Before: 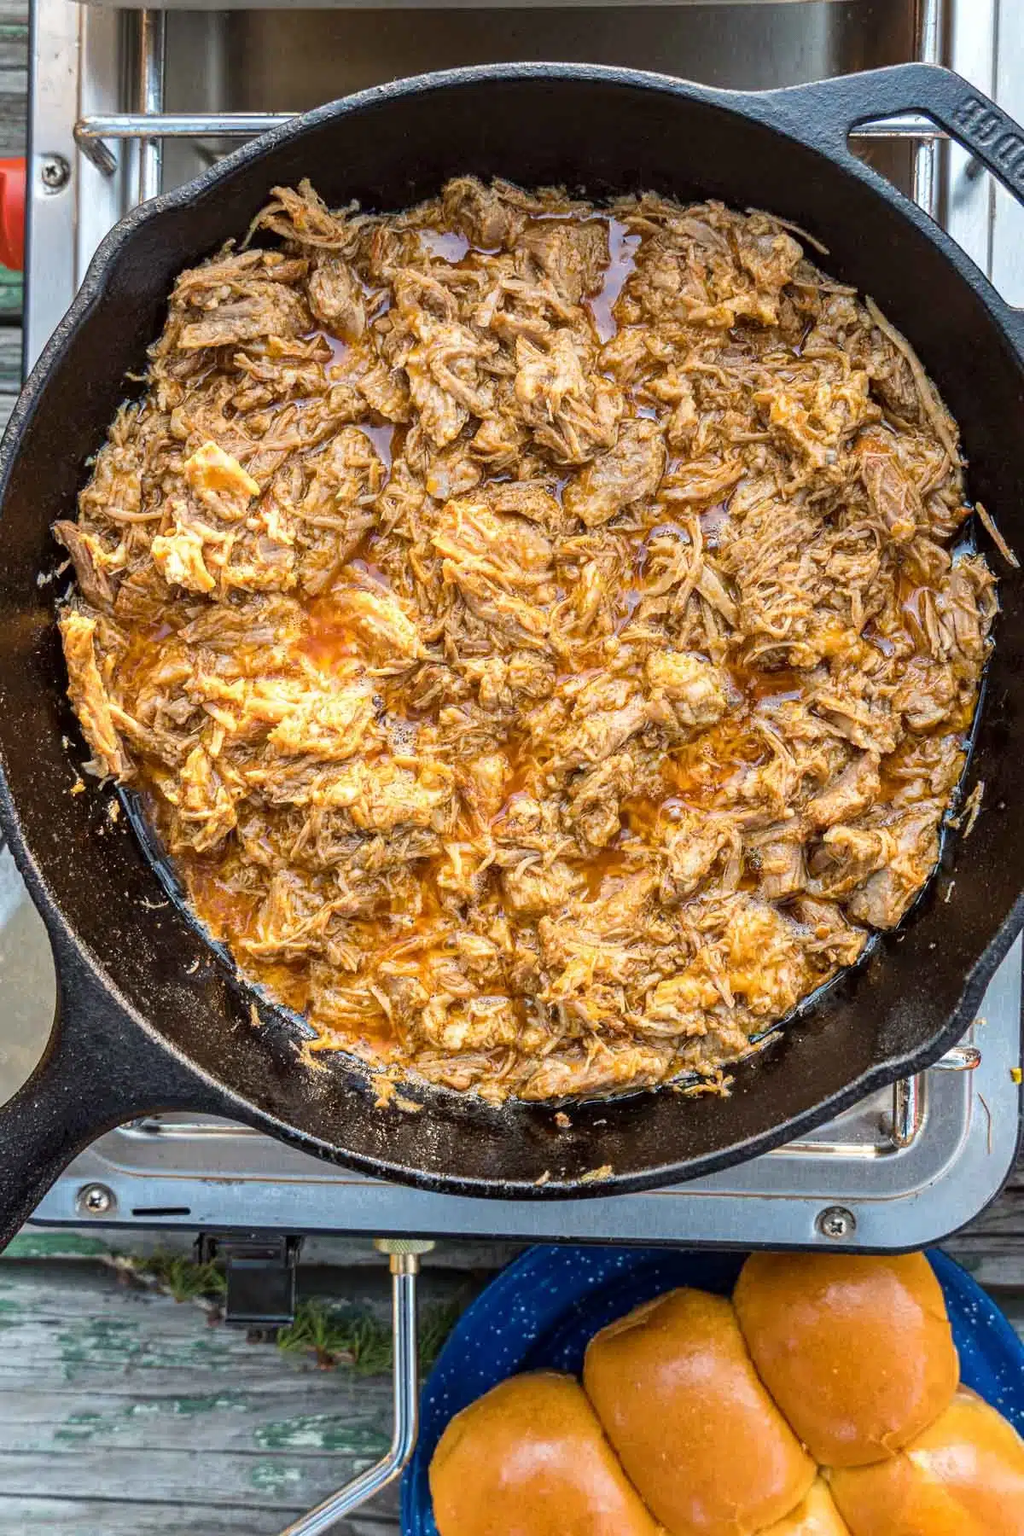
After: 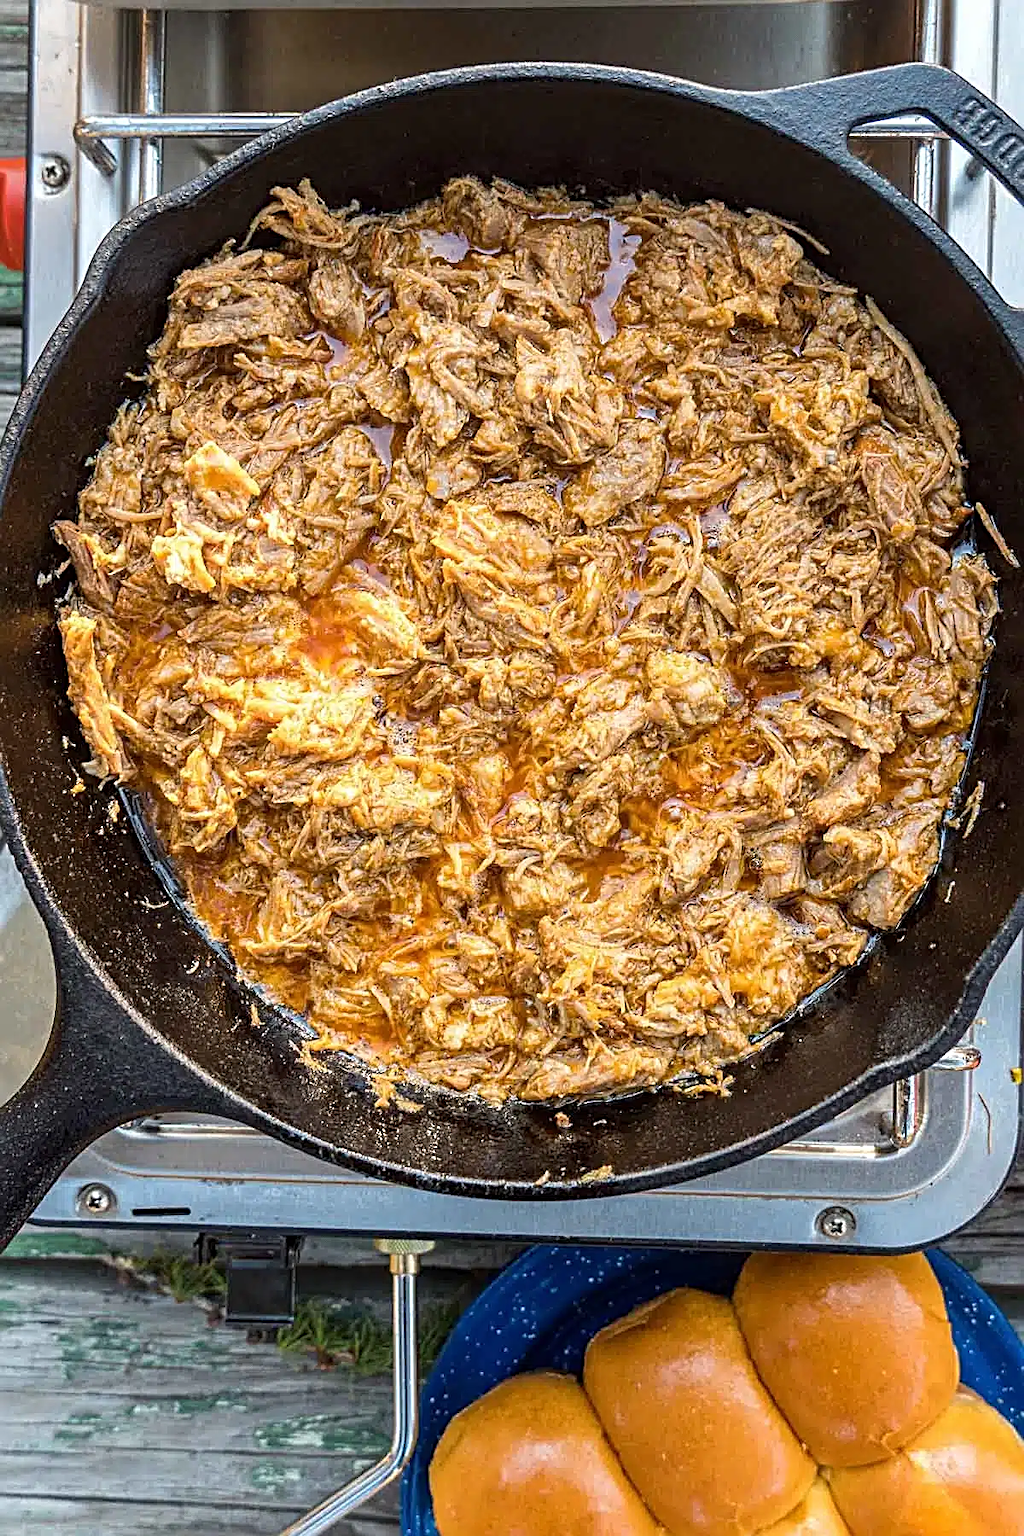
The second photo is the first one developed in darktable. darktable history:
sharpen: radius 2.659, amount 0.653
